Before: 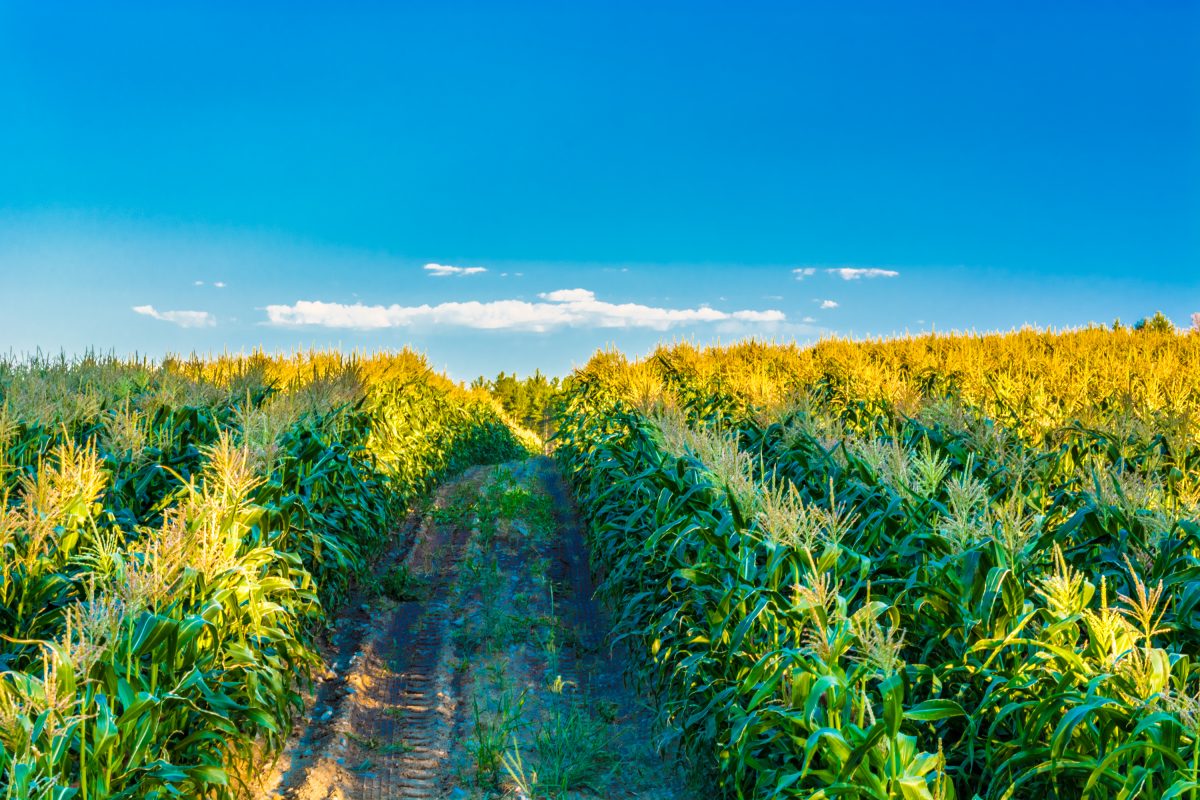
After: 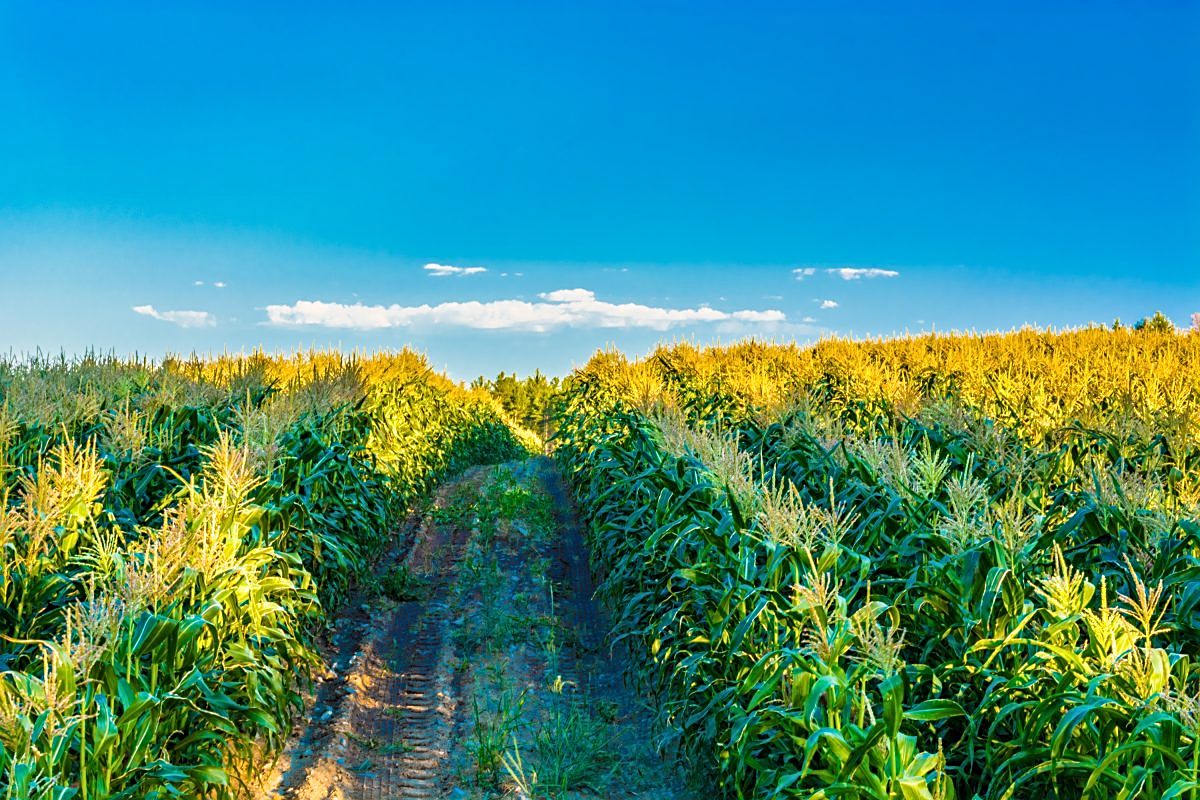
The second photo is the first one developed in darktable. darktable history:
tone equalizer: on, module defaults
sharpen: on, module defaults
white balance: emerald 1
